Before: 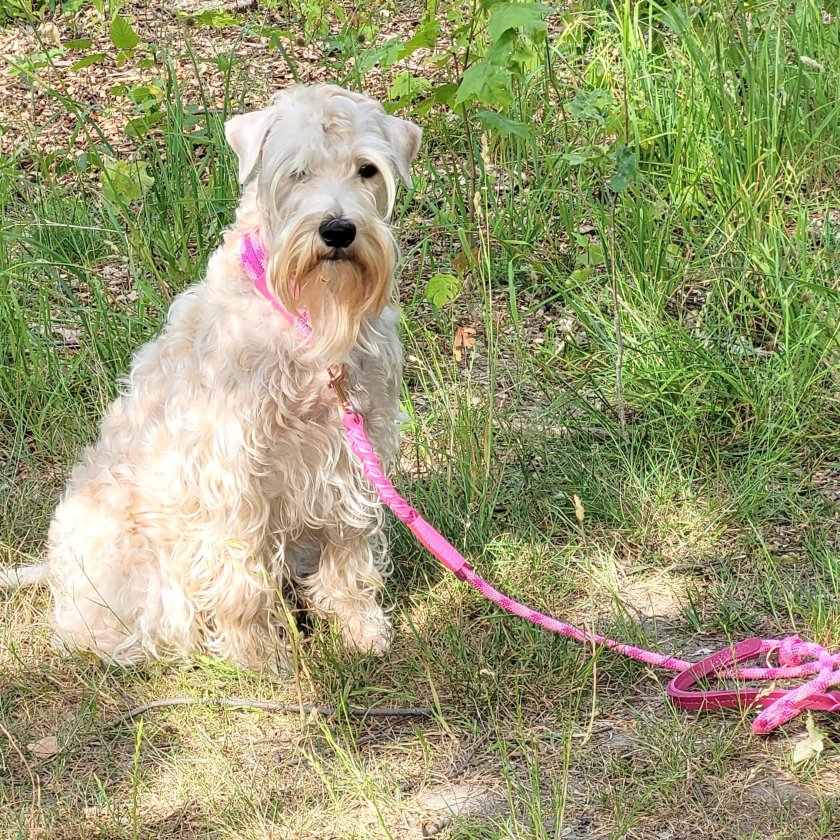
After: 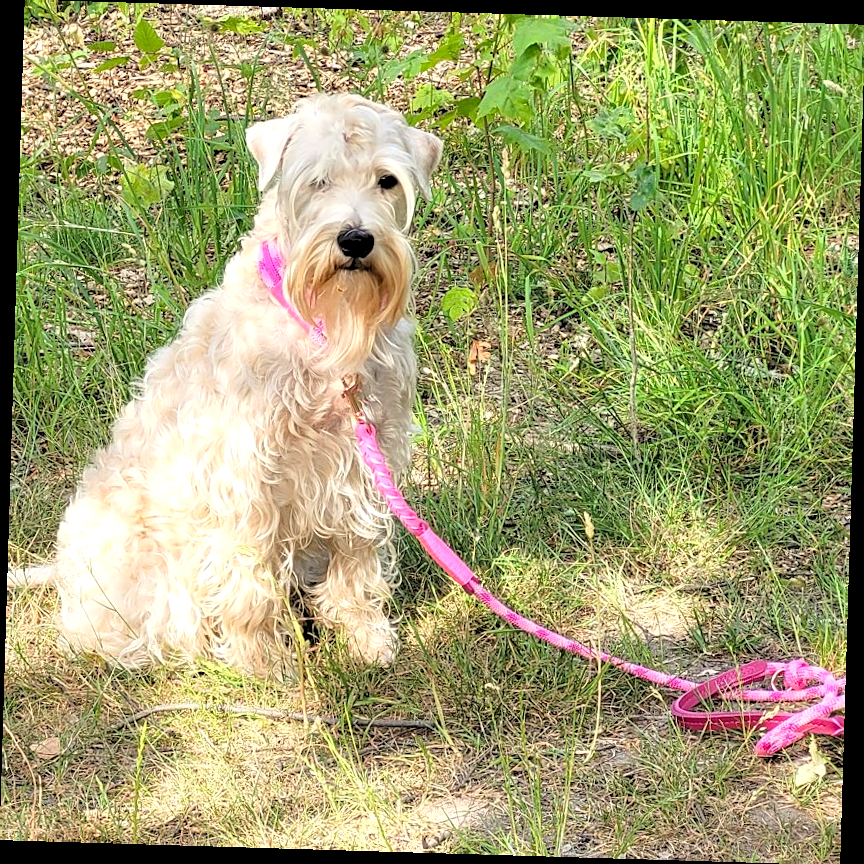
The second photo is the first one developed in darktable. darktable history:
rgb levels: levels [[0.01, 0.419, 0.839], [0, 0.5, 1], [0, 0.5, 1]]
sharpen: amount 0.2
color correction: highlights a* 0.816, highlights b* 2.78, saturation 1.1
rotate and perspective: rotation 1.72°, automatic cropping off
